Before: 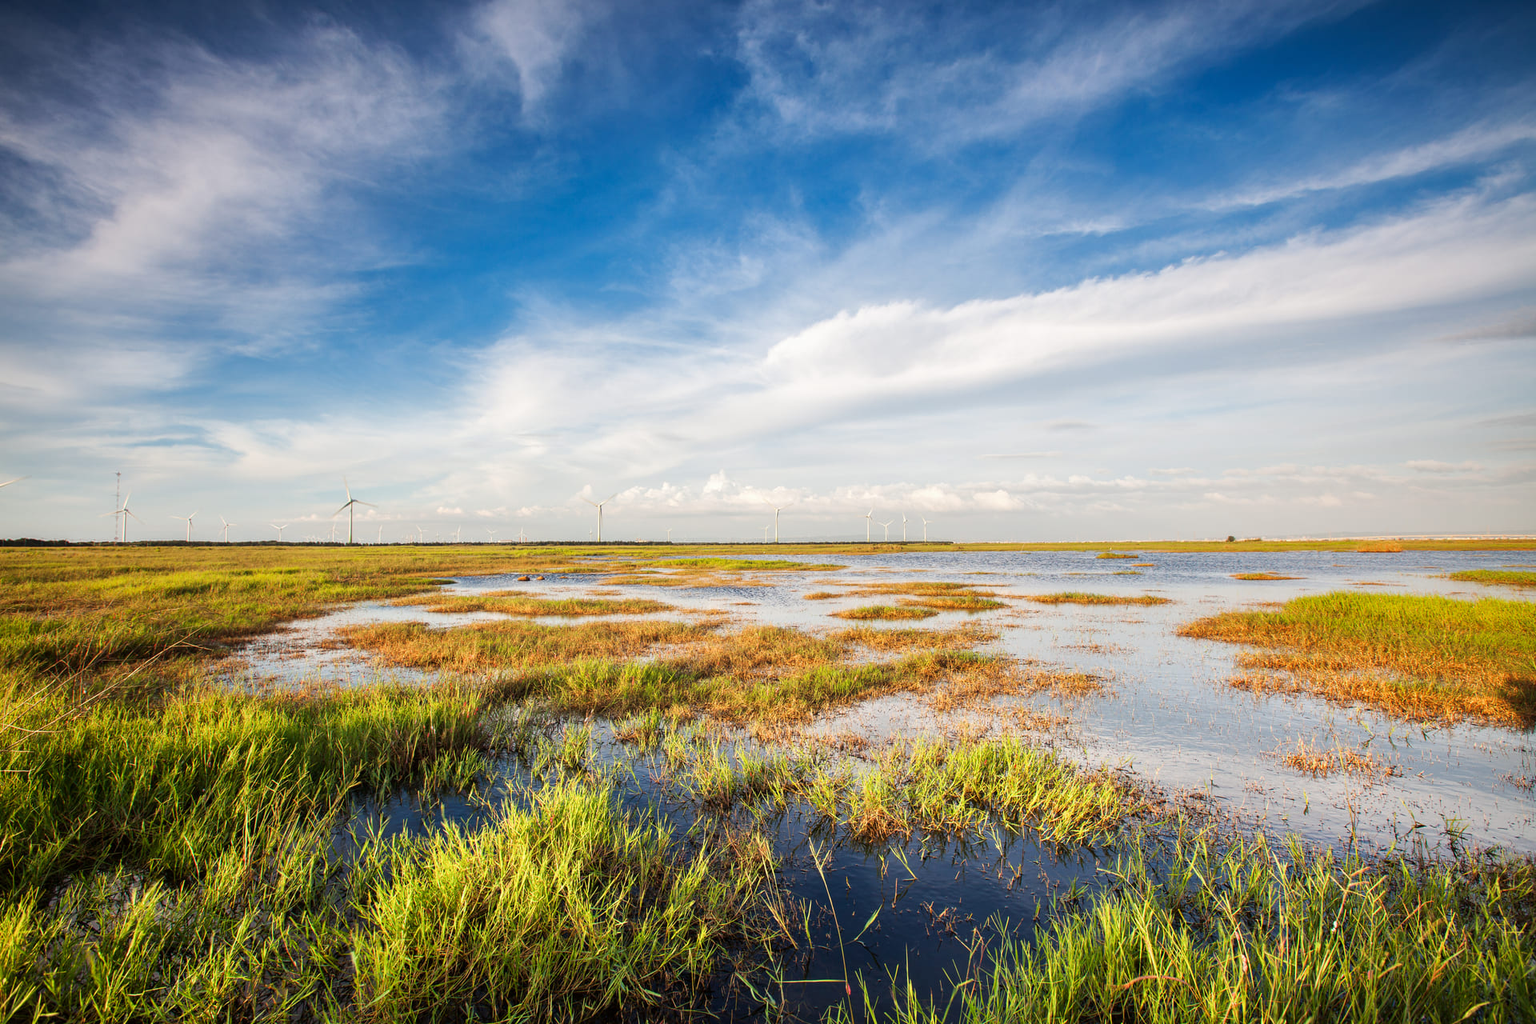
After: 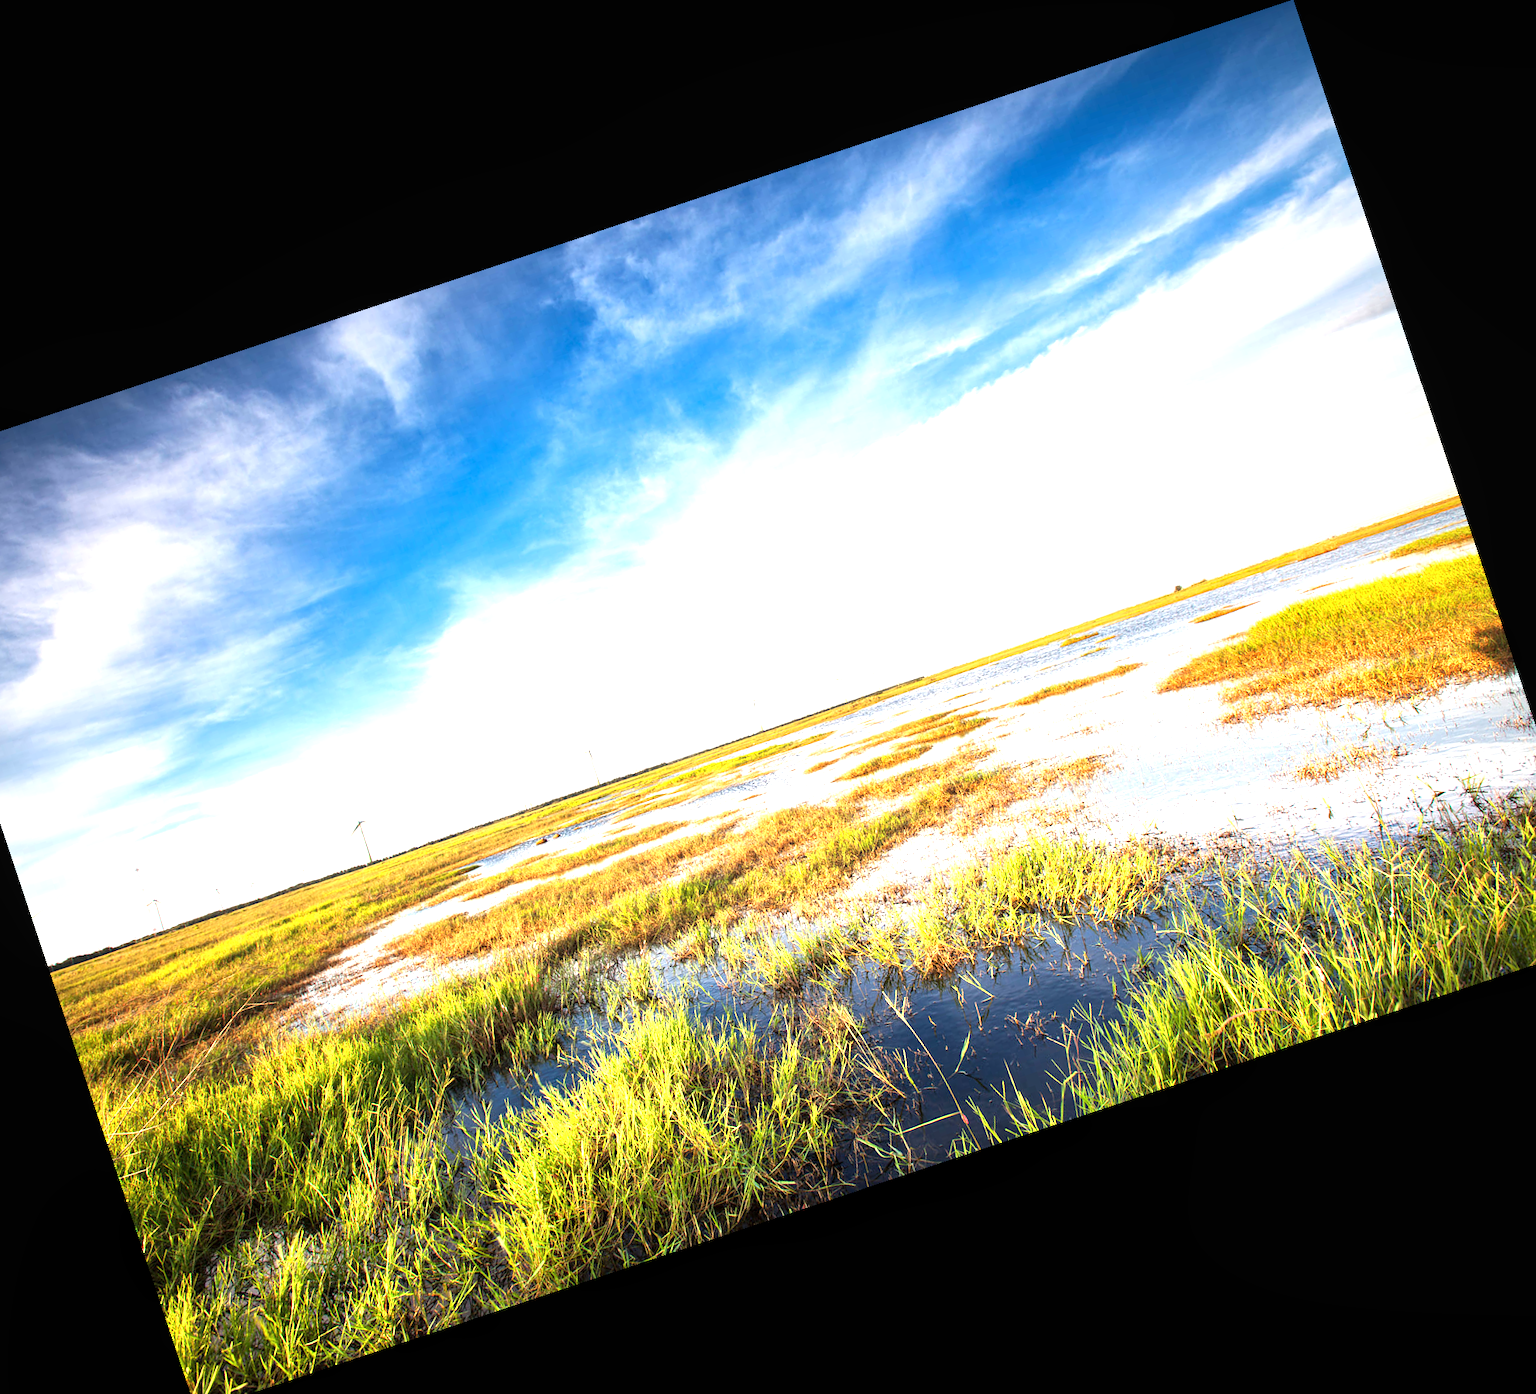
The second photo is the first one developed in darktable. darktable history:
local contrast: highlights 101%, shadows 97%, detail 119%, midtone range 0.2
exposure: black level correction 0, exposure 1.2 EV, compensate highlight preservation false
crop and rotate: angle 18.47°, left 6.795%, right 4.063%, bottom 1.146%
